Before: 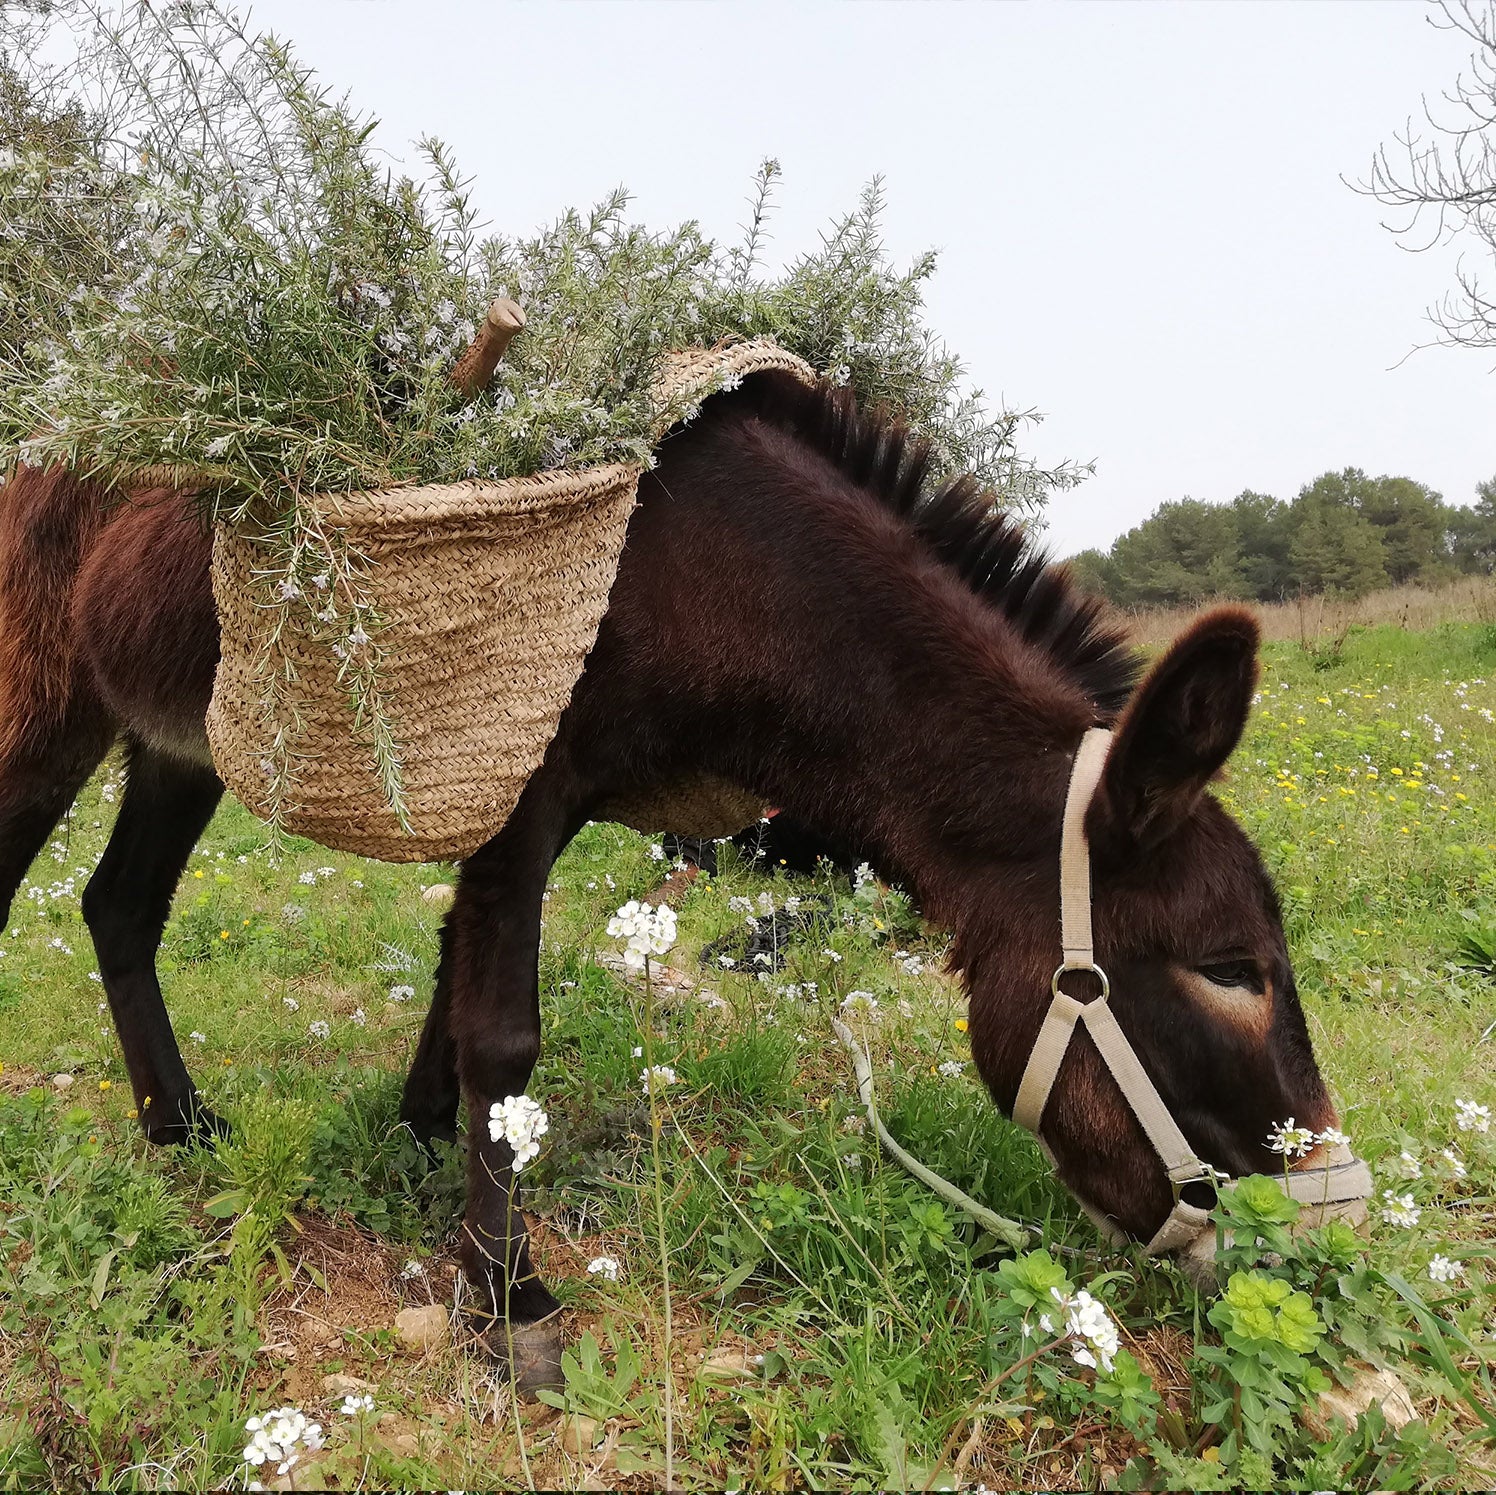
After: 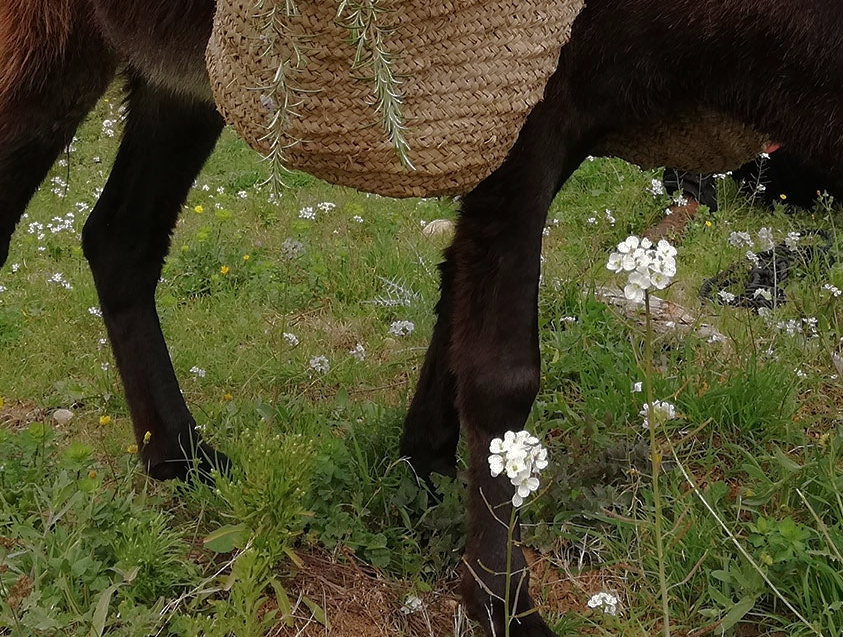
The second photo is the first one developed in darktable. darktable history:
crop: top 44.483%, right 43.593%, bottom 12.892%
base curve: curves: ch0 [(0, 0) (0.841, 0.609) (1, 1)]
